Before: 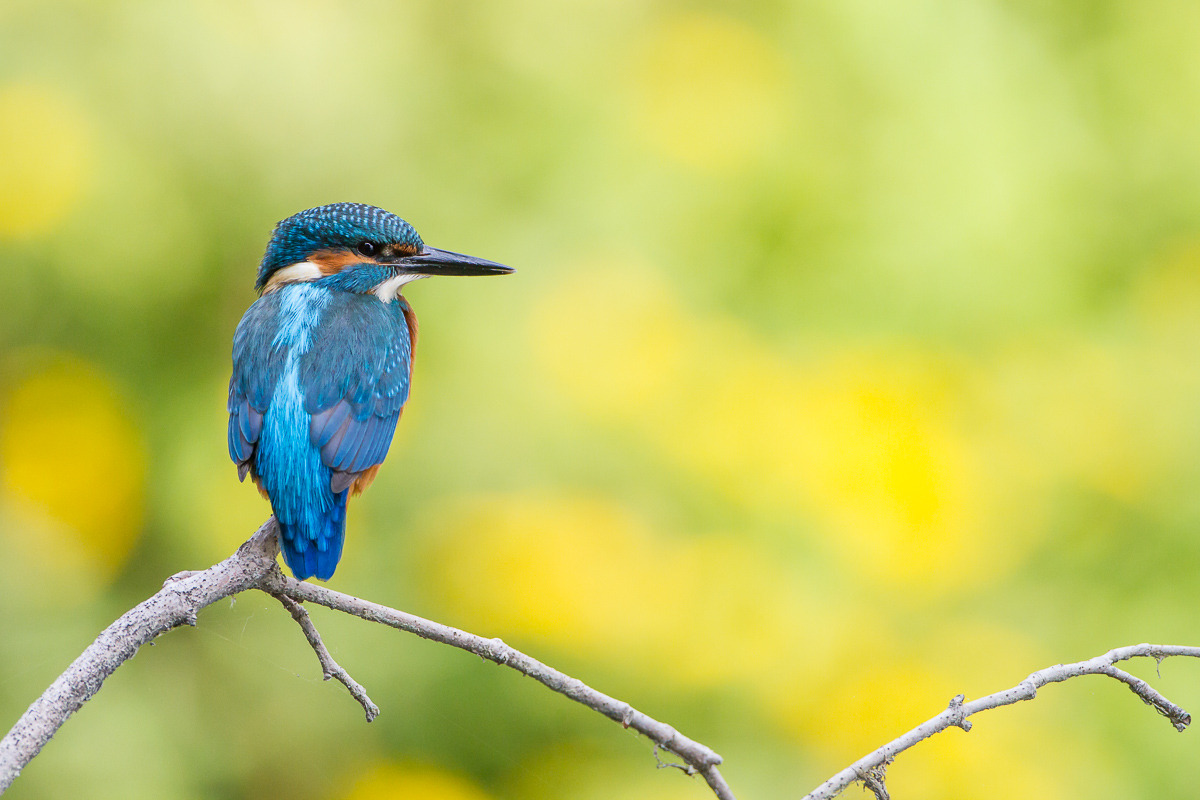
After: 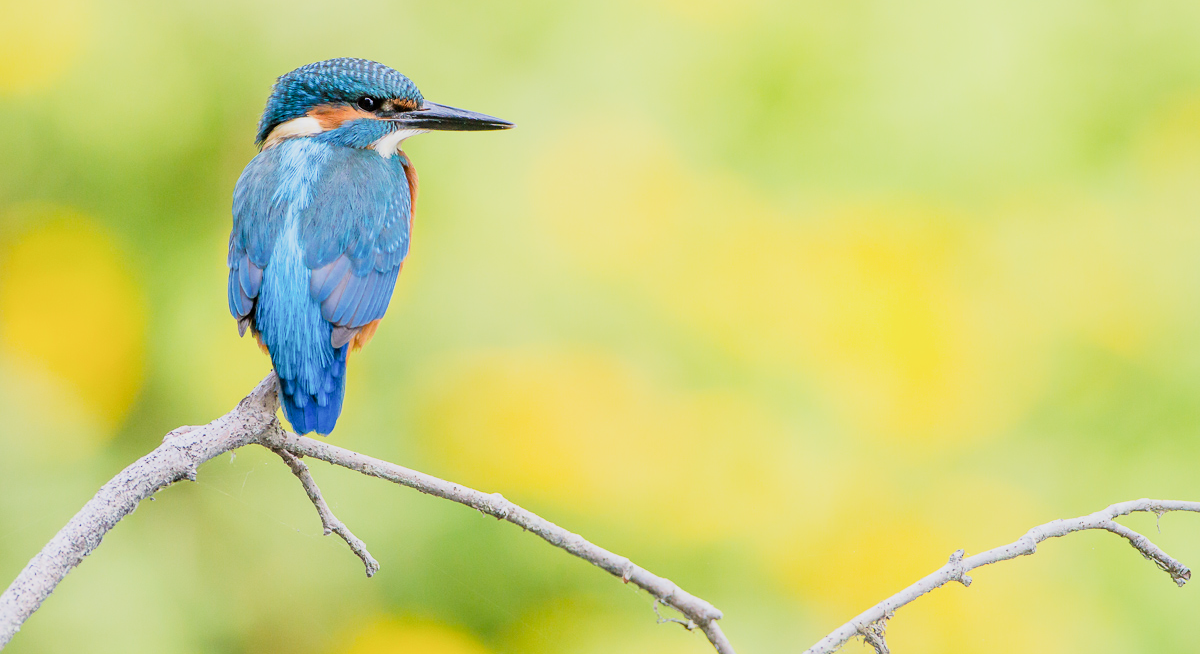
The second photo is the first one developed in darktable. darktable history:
crop and rotate: top 18.19%
filmic rgb: black relative exposure -7.1 EV, white relative exposure 5.35 EV, hardness 3.02
exposure: black level correction 0.001, exposure 1.12 EV, compensate exposure bias true, compensate highlight preservation false
